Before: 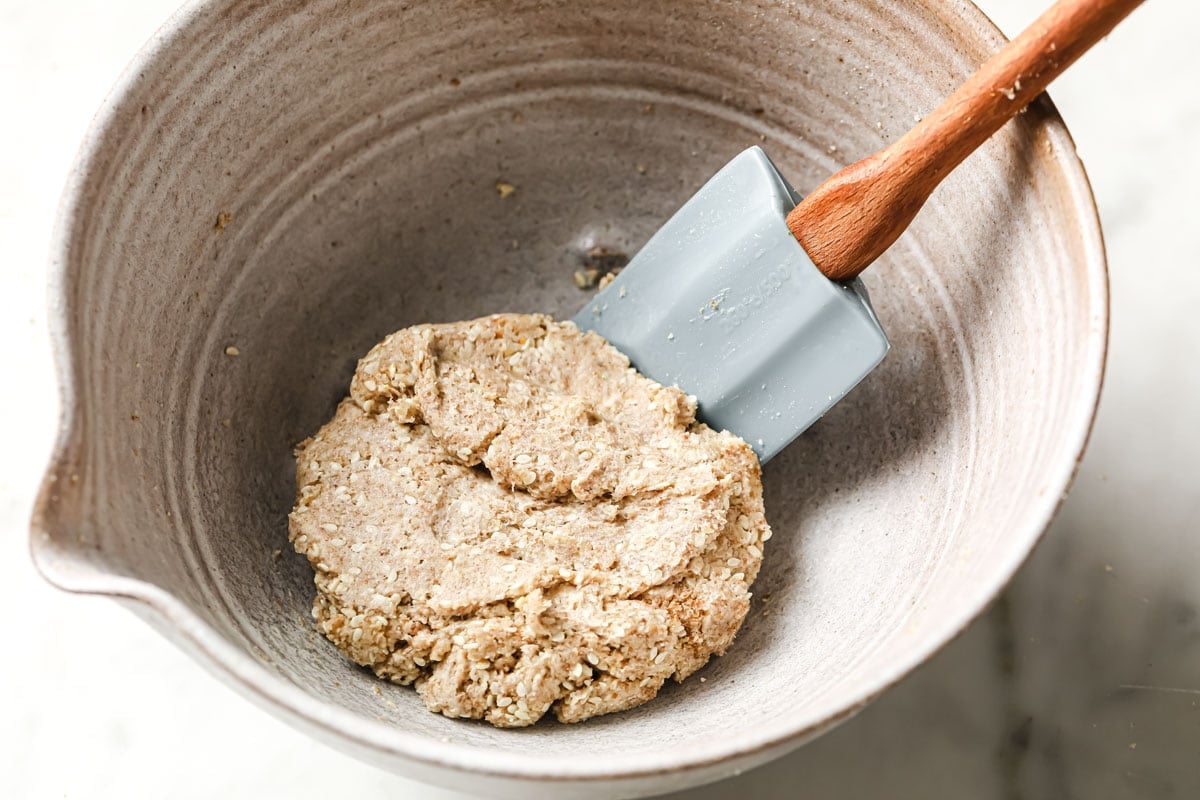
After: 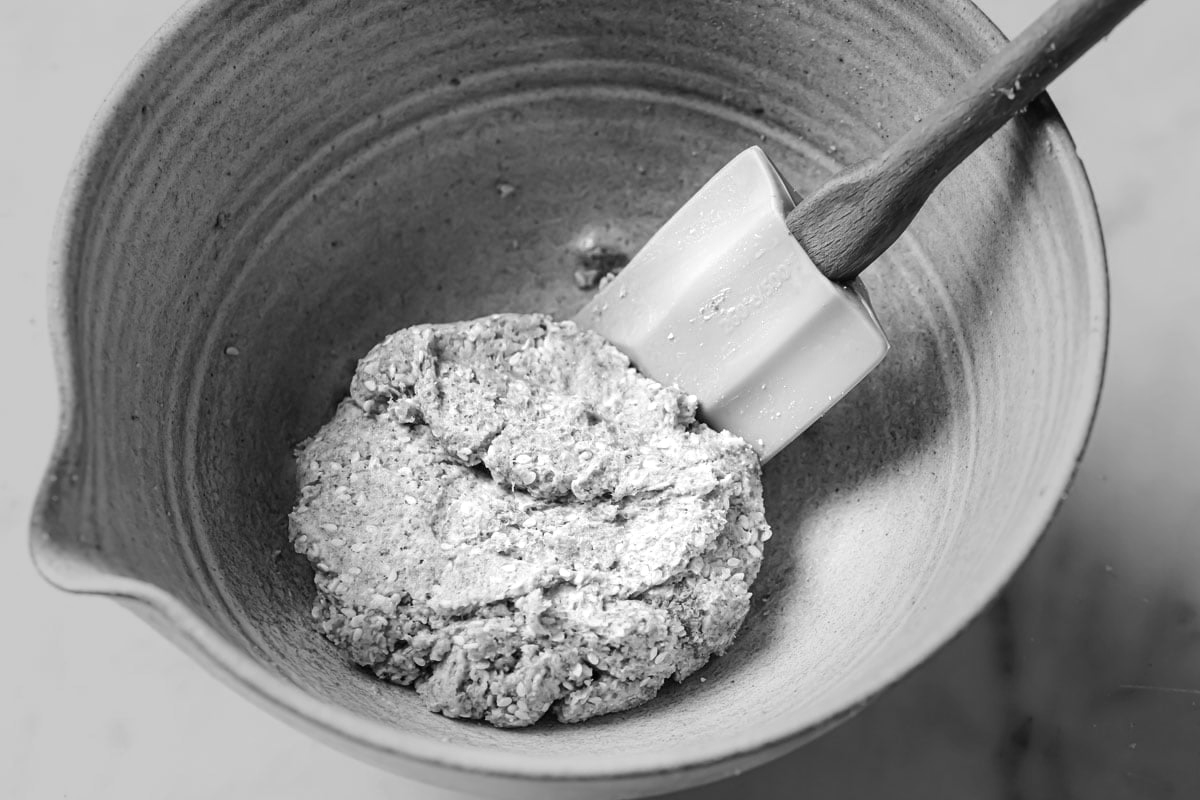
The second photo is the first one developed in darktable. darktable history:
tone equalizer: edges refinement/feathering 500, mask exposure compensation -1.57 EV, preserve details no
color calibration: output gray [0.22, 0.42, 0.37, 0], illuminant as shot in camera, adaptation linear Bradford (ICC v4), x 0.407, y 0.406, temperature 3553.01 K
vignetting: fall-off start 30.38%, fall-off radius 34.53%, saturation -0.028, unbound false
